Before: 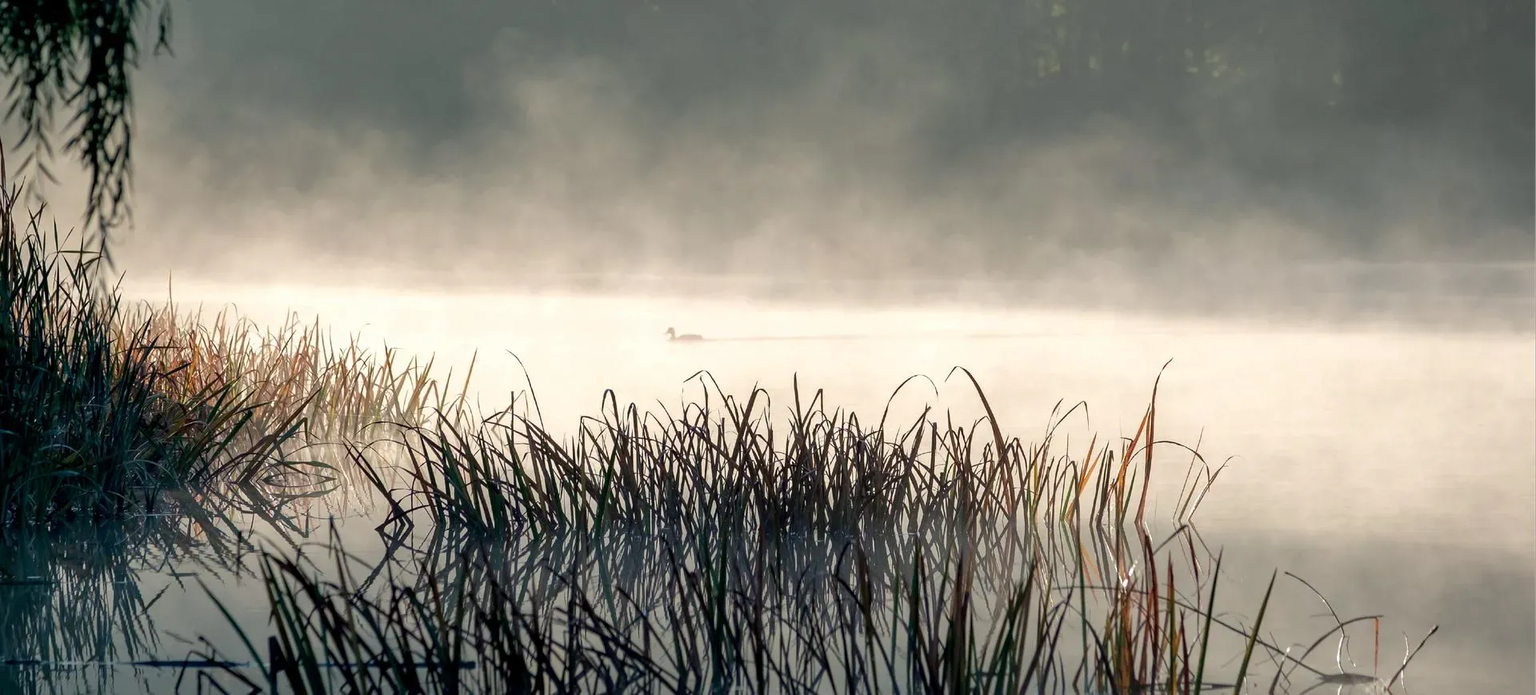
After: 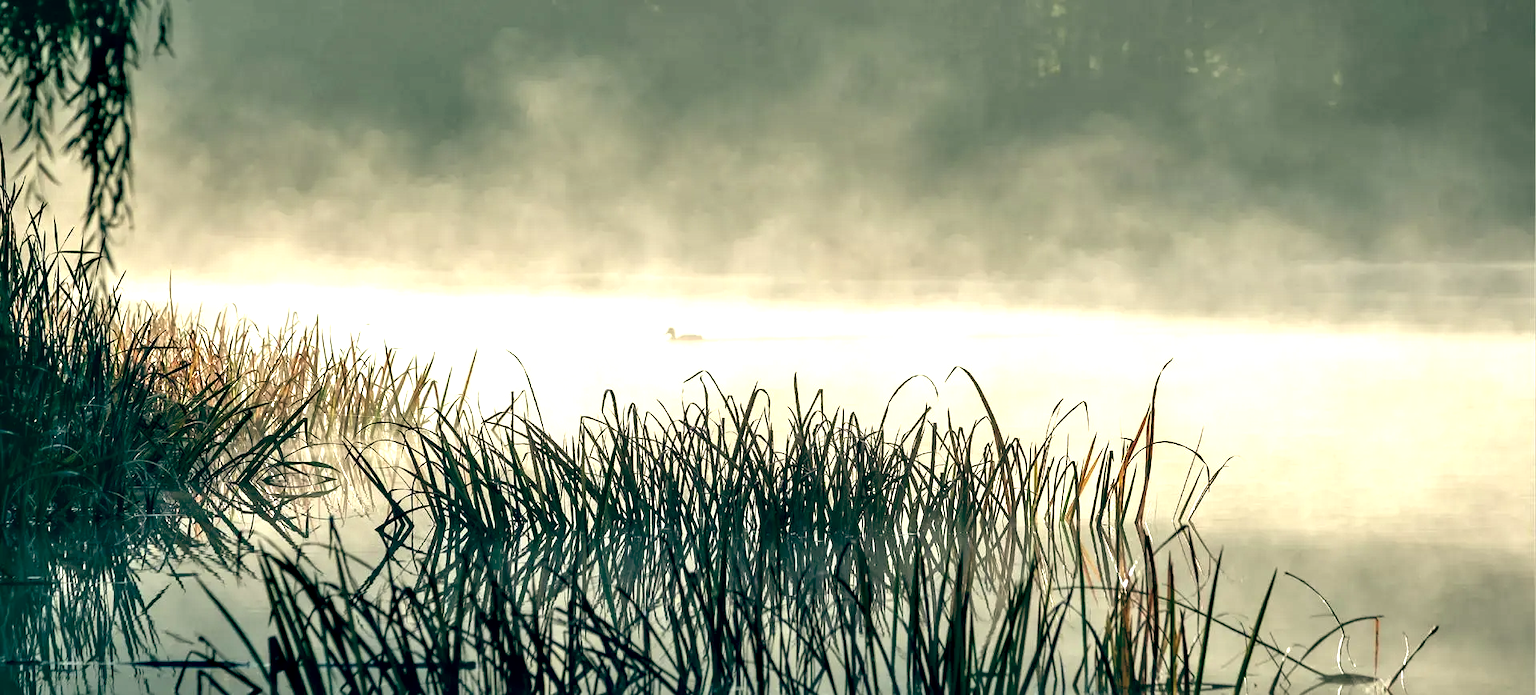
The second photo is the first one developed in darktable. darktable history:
exposure: black level correction 0, exposure 0.7 EV, compensate exposure bias true, compensate highlight preservation false
color balance: lift [1.005, 0.99, 1.007, 1.01], gamma [1, 1.034, 1.032, 0.966], gain [0.873, 1.055, 1.067, 0.933]
contrast equalizer: y [[0.601, 0.6, 0.598, 0.598, 0.6, 0.601], [0.5 ×6], [0.5 ×6], [0 ×6], [0 ×6]]
